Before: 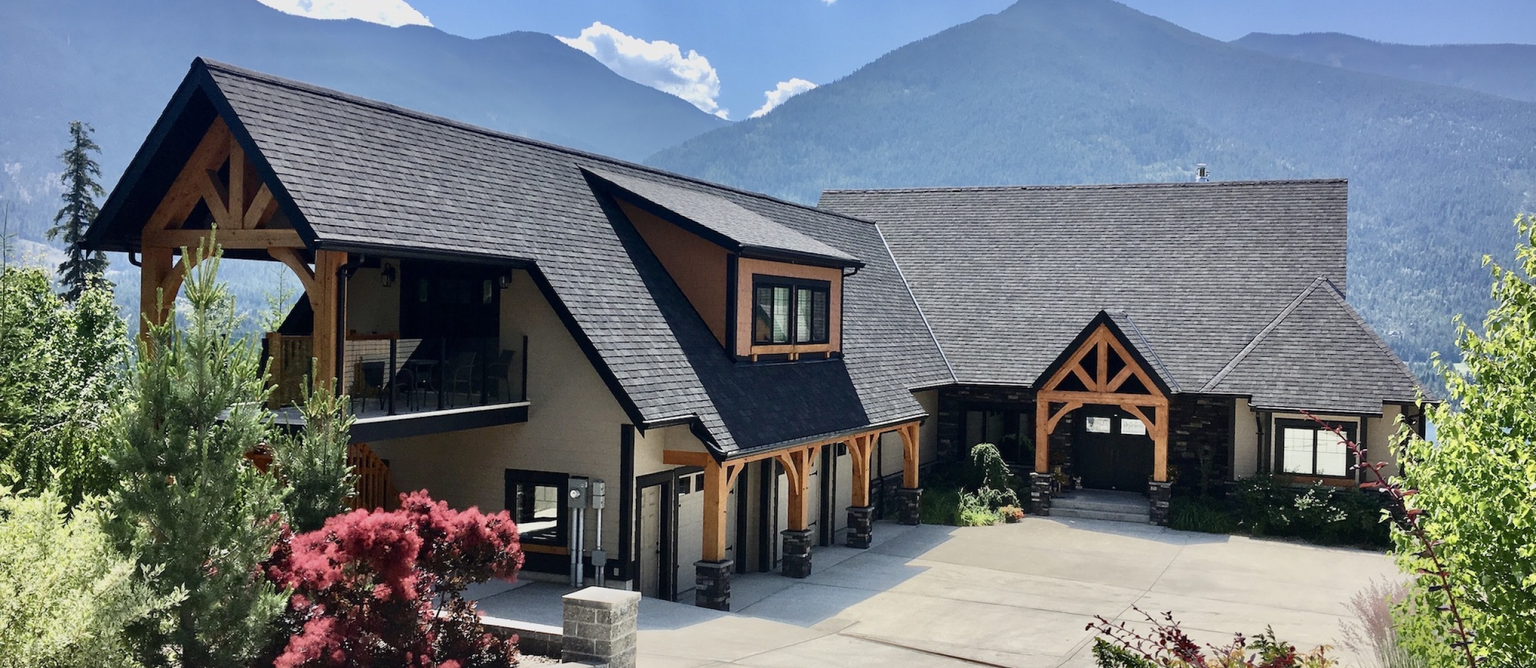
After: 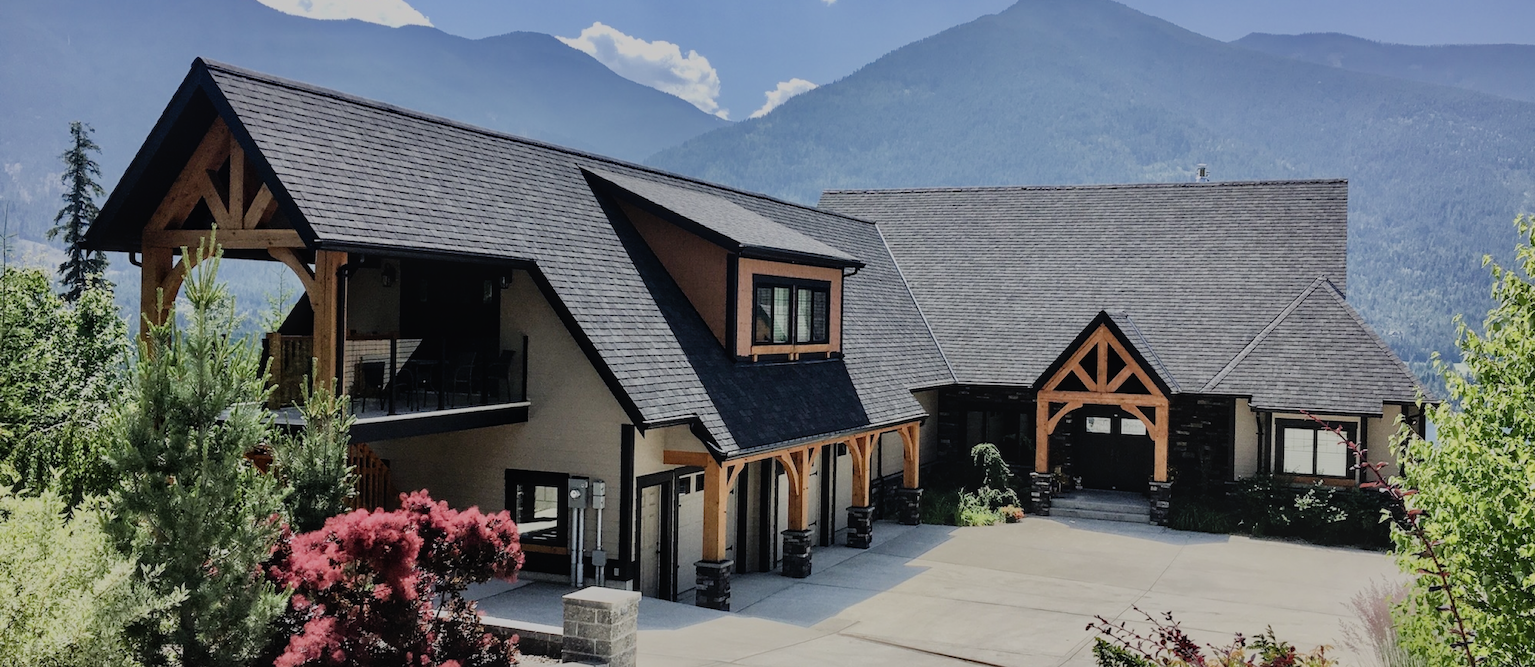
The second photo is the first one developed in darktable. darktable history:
filmic rgb: black relative exposure -7.12 EV, white relative exposure 5.36 EV, hardness 3.03
local contrast: detail 110%
